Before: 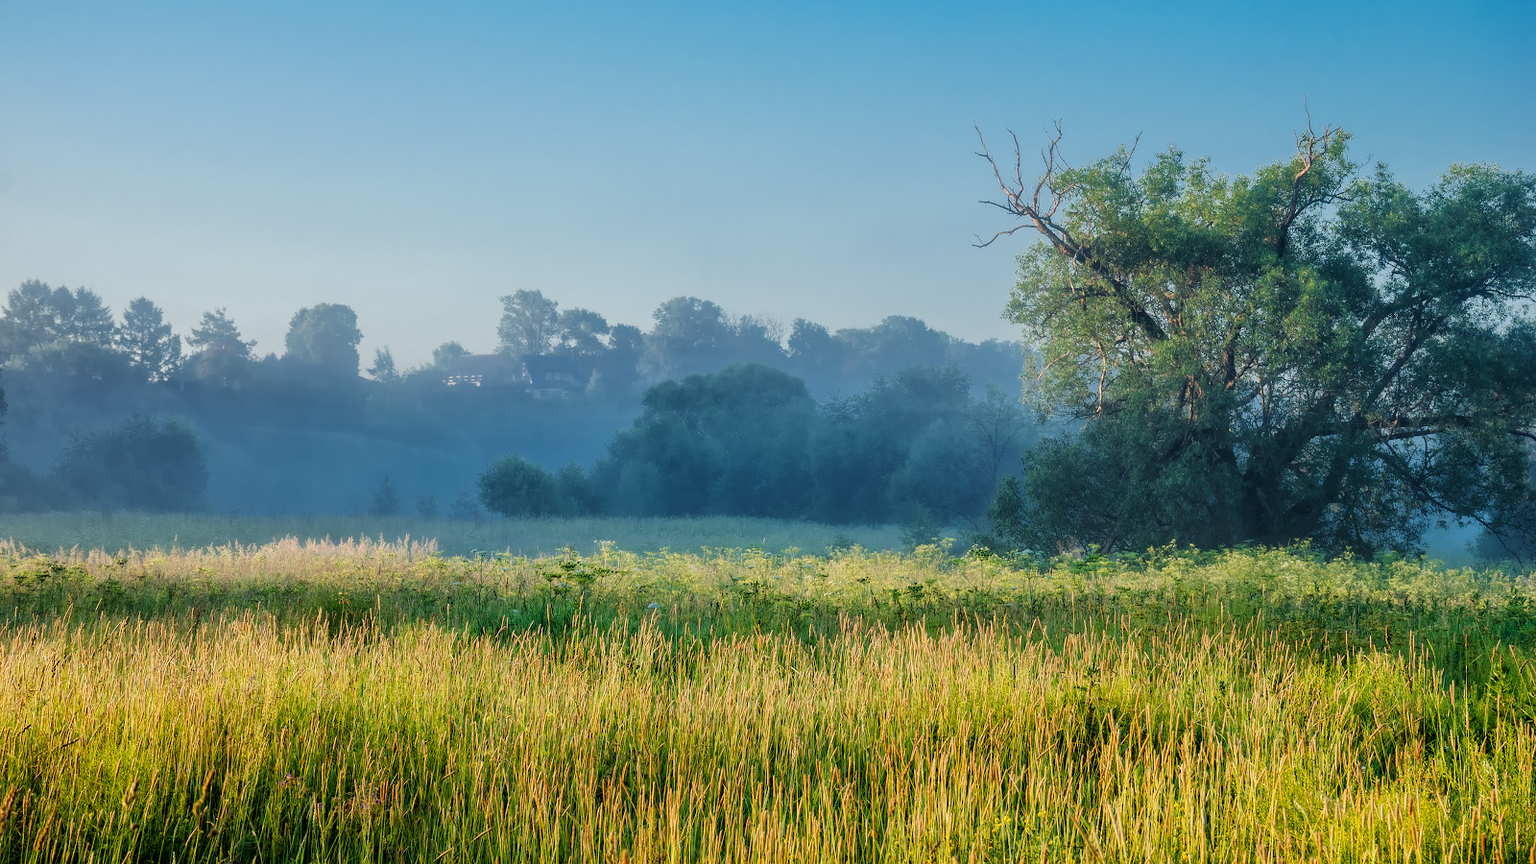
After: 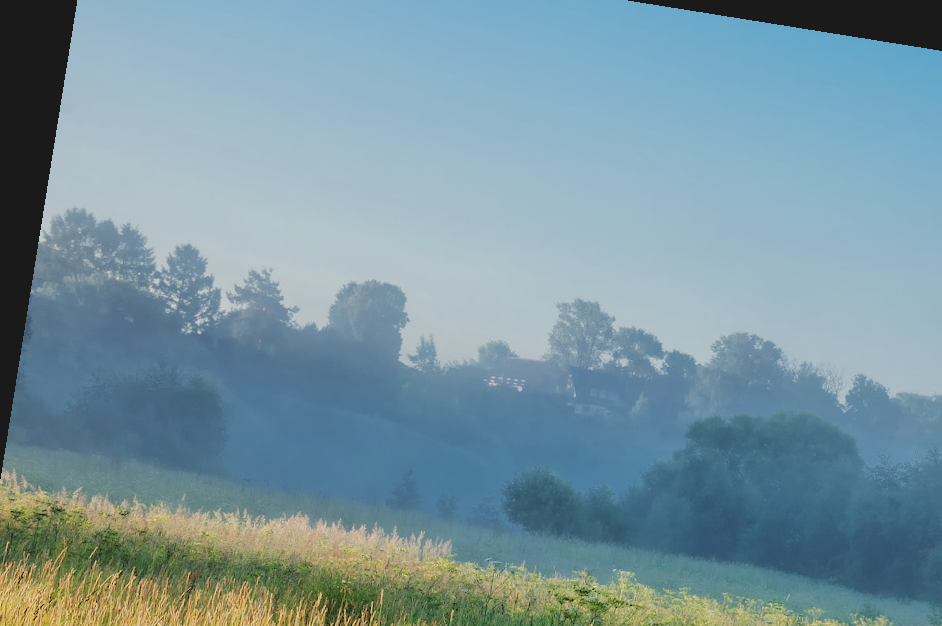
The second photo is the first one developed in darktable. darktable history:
crop and rotate: left 3.047%, top 7.509%, right 42.236%, bottom 37.598%
rotate and perspective: rotation 9.12°, automatic cropping off
contrast brightness saturation: contrast -0.15, brightness 0.05, saturation -0.12
